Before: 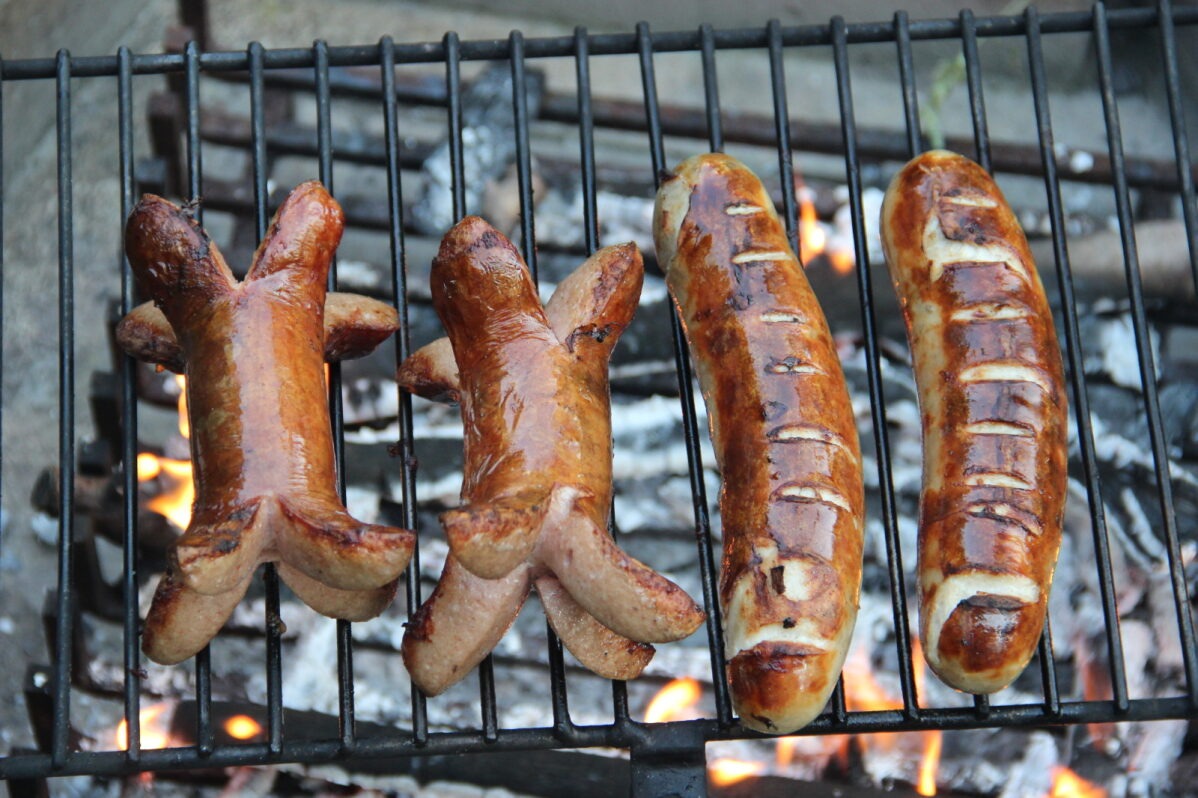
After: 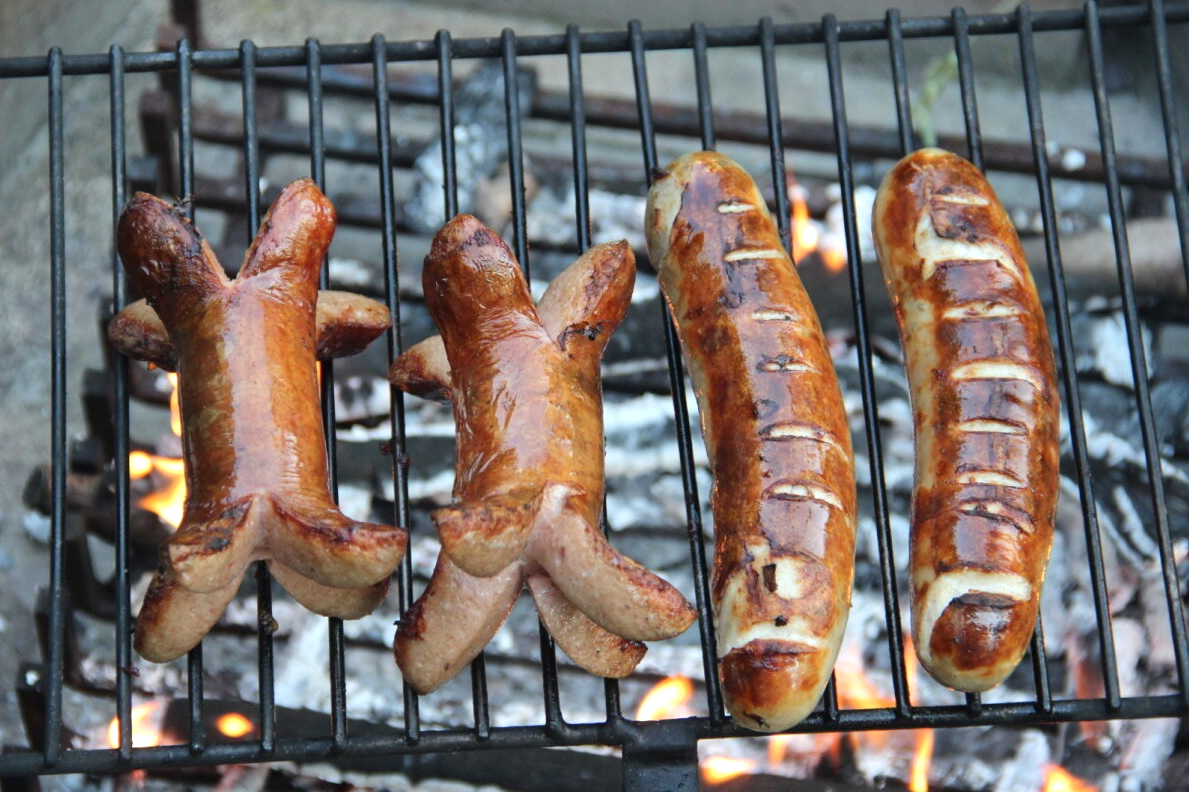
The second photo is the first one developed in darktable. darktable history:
crop and rotate: left 0.729%, top 0.359%, bottom 0.329%
exposure: exposure 0.18 EV, compensate highlight preservation false
